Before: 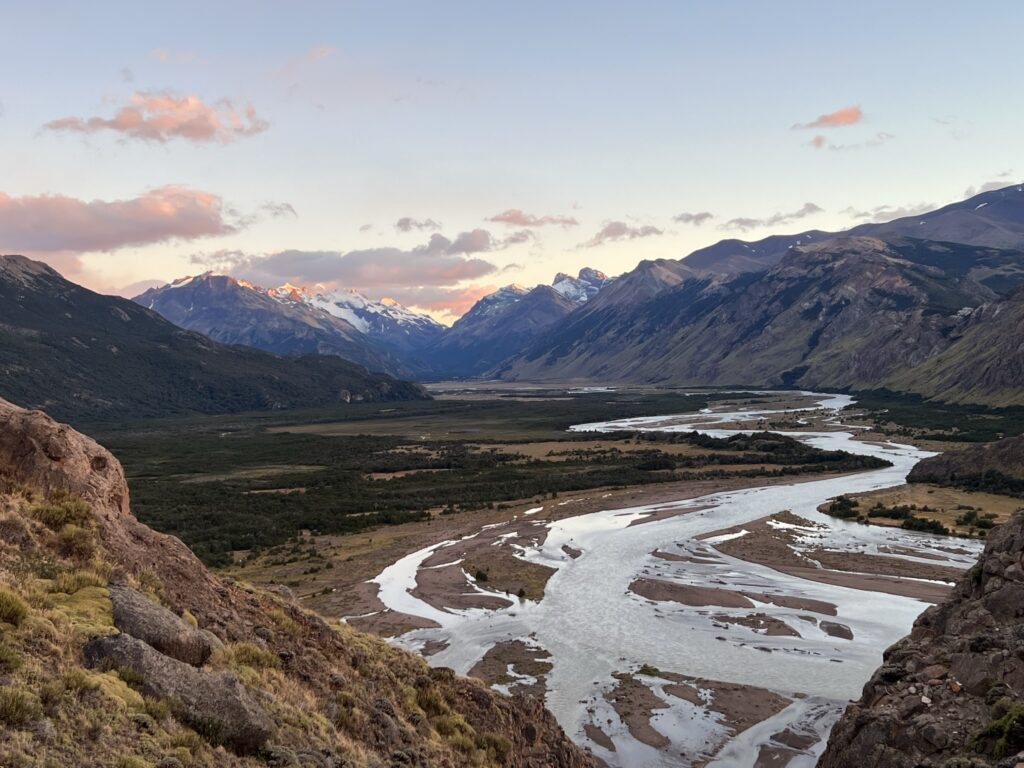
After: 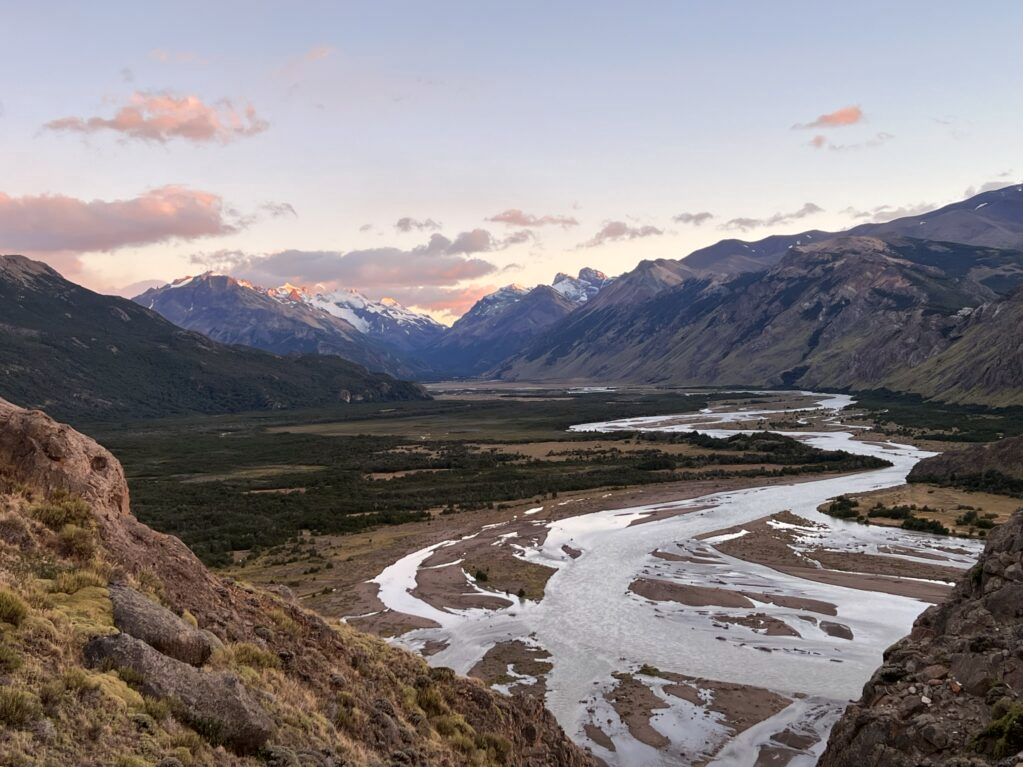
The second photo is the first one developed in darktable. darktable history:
color correction: highlights a* 3.12, highlights b* -1.55, shadows a* -0.101, shadows b* 2.52, saturation 0.98
